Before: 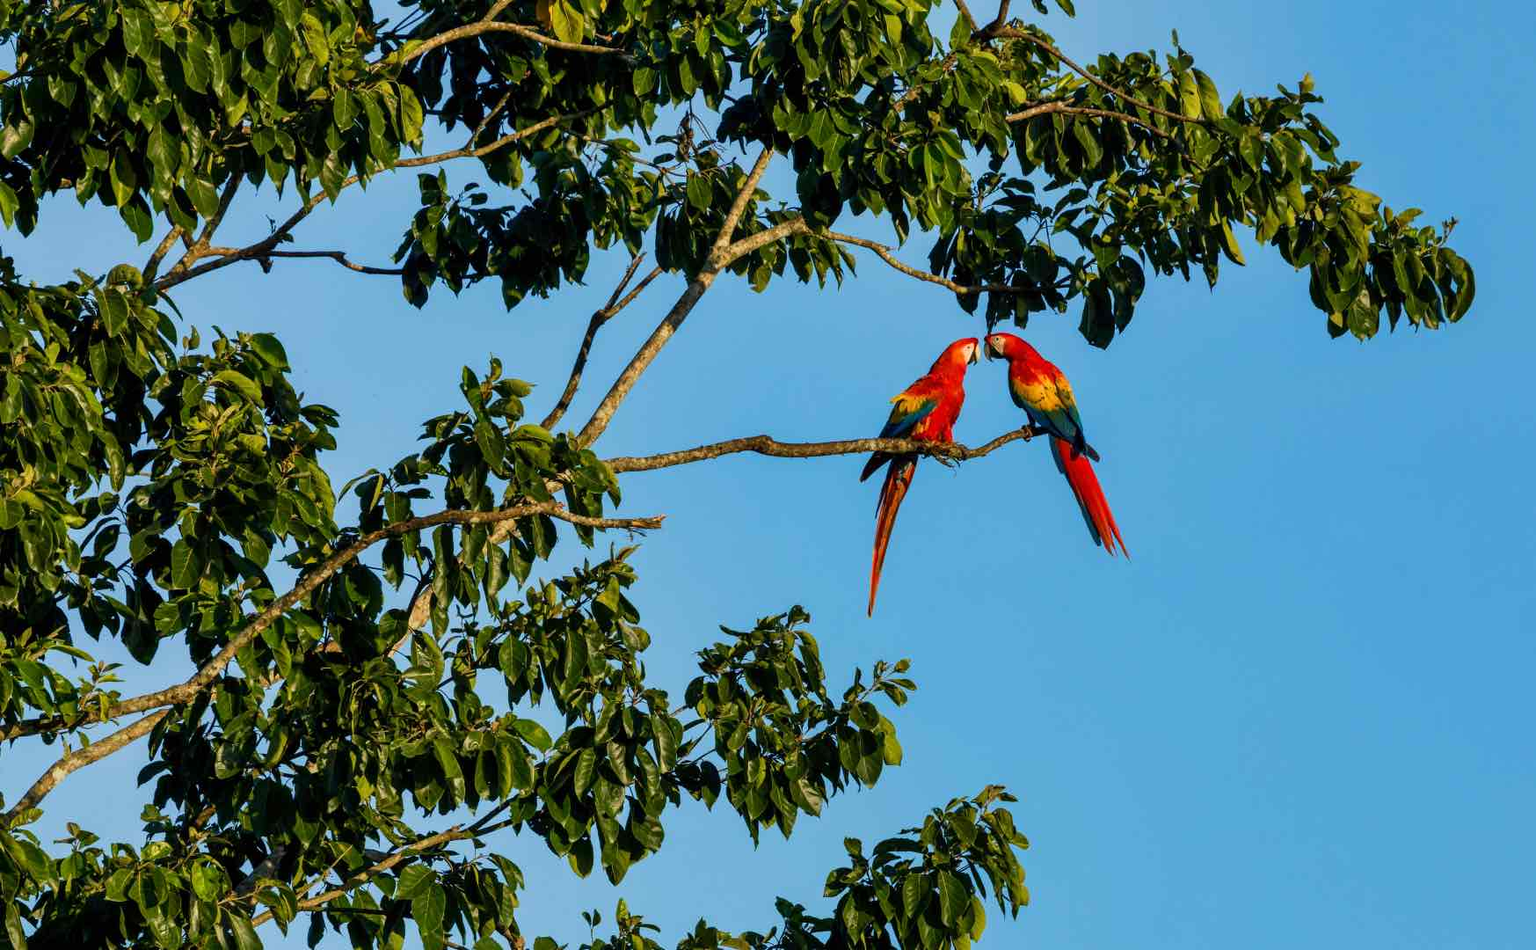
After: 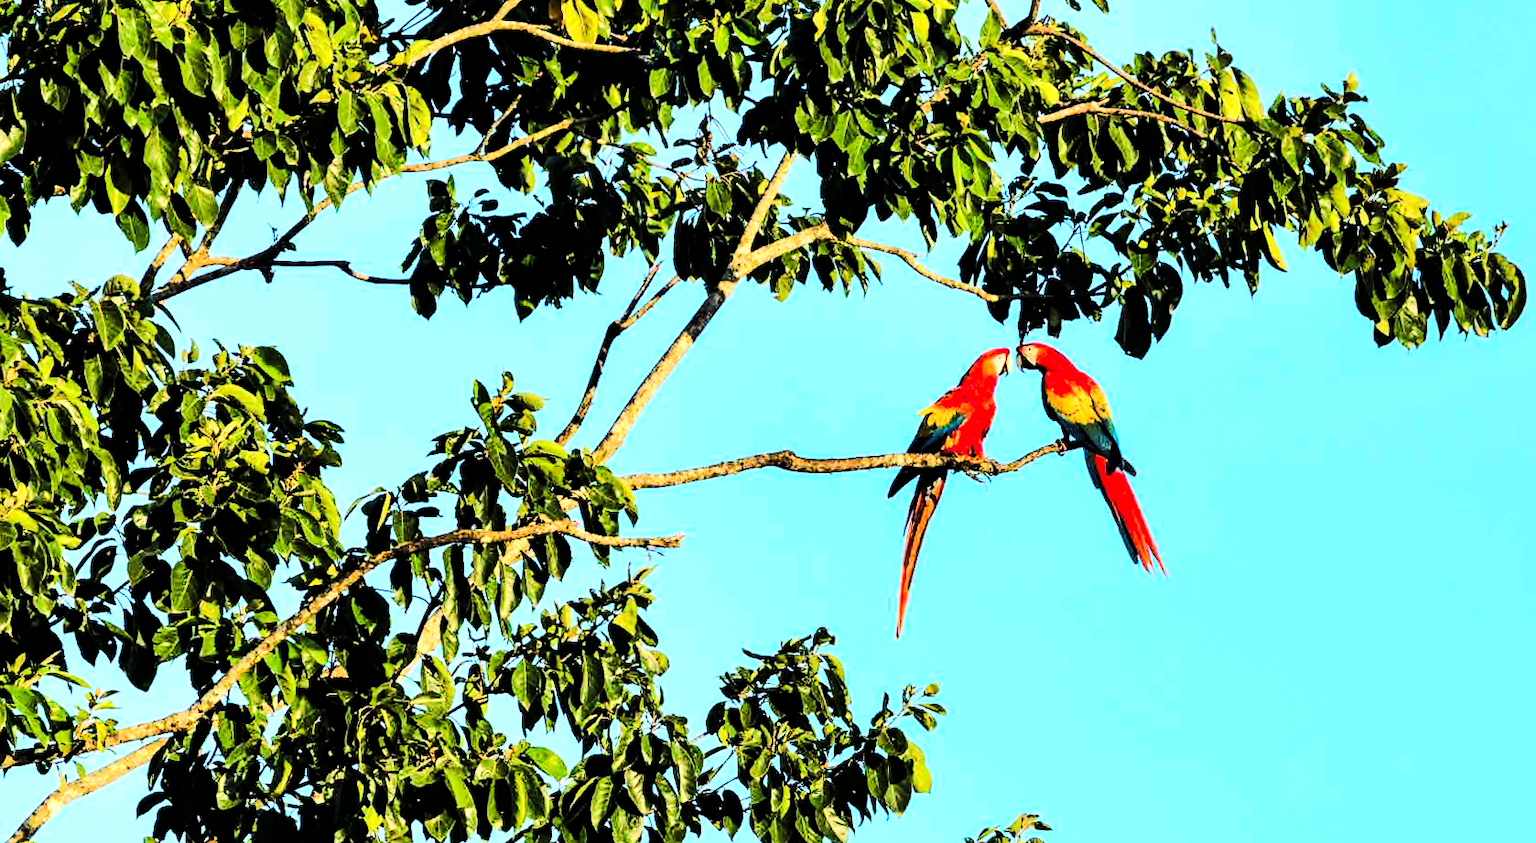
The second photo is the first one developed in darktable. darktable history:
exposure: black level correction 0, exposure 1 EV, compensate highlight preservation false
crop and rotate: angle 0.2°, left 0.275%, right 3.127%, bottom 14.18%
tone curve: curves: ch0 [(0, 0) (0.086, 0.006) (0.148, 0.021) (0.245, 0.105) (0.374, 0.401) (0.444, 0.631) (0.778, 0.915) (1, 1)], color space Lab, linked channels, preserve colors none
tone equalizer: on, module defaults
